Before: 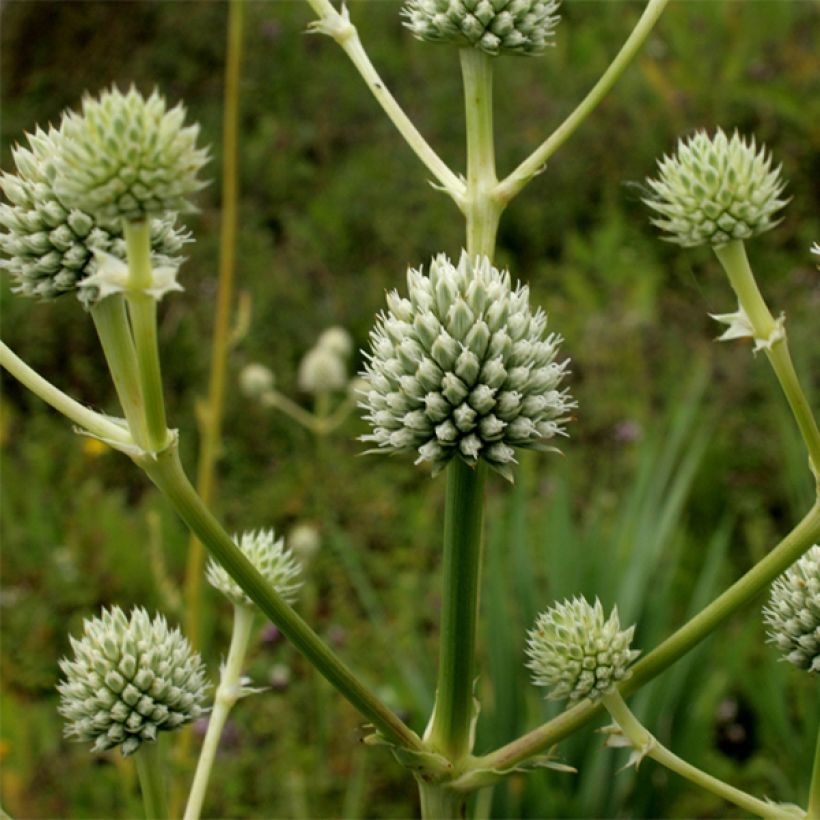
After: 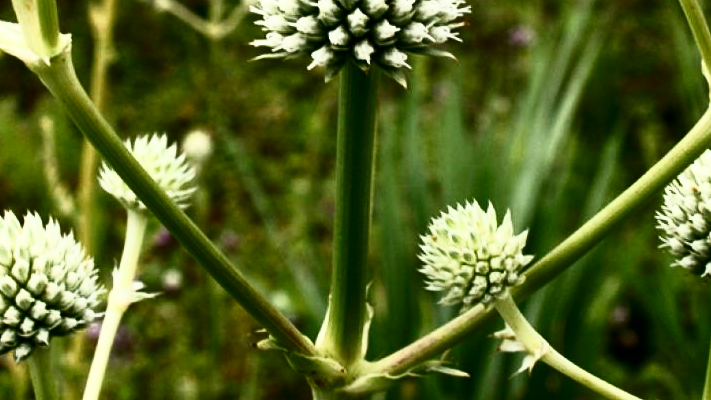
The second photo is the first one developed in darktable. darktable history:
contrast brightness saturation: contrast 0.603, brightness 0.356, saturation 0.141
crop and rotate: left 13.28%, top 48.249%, bottom 2.876%
shadows and highlights: shadows -63.85, white point adjustment -5.29, highlights 61.17
